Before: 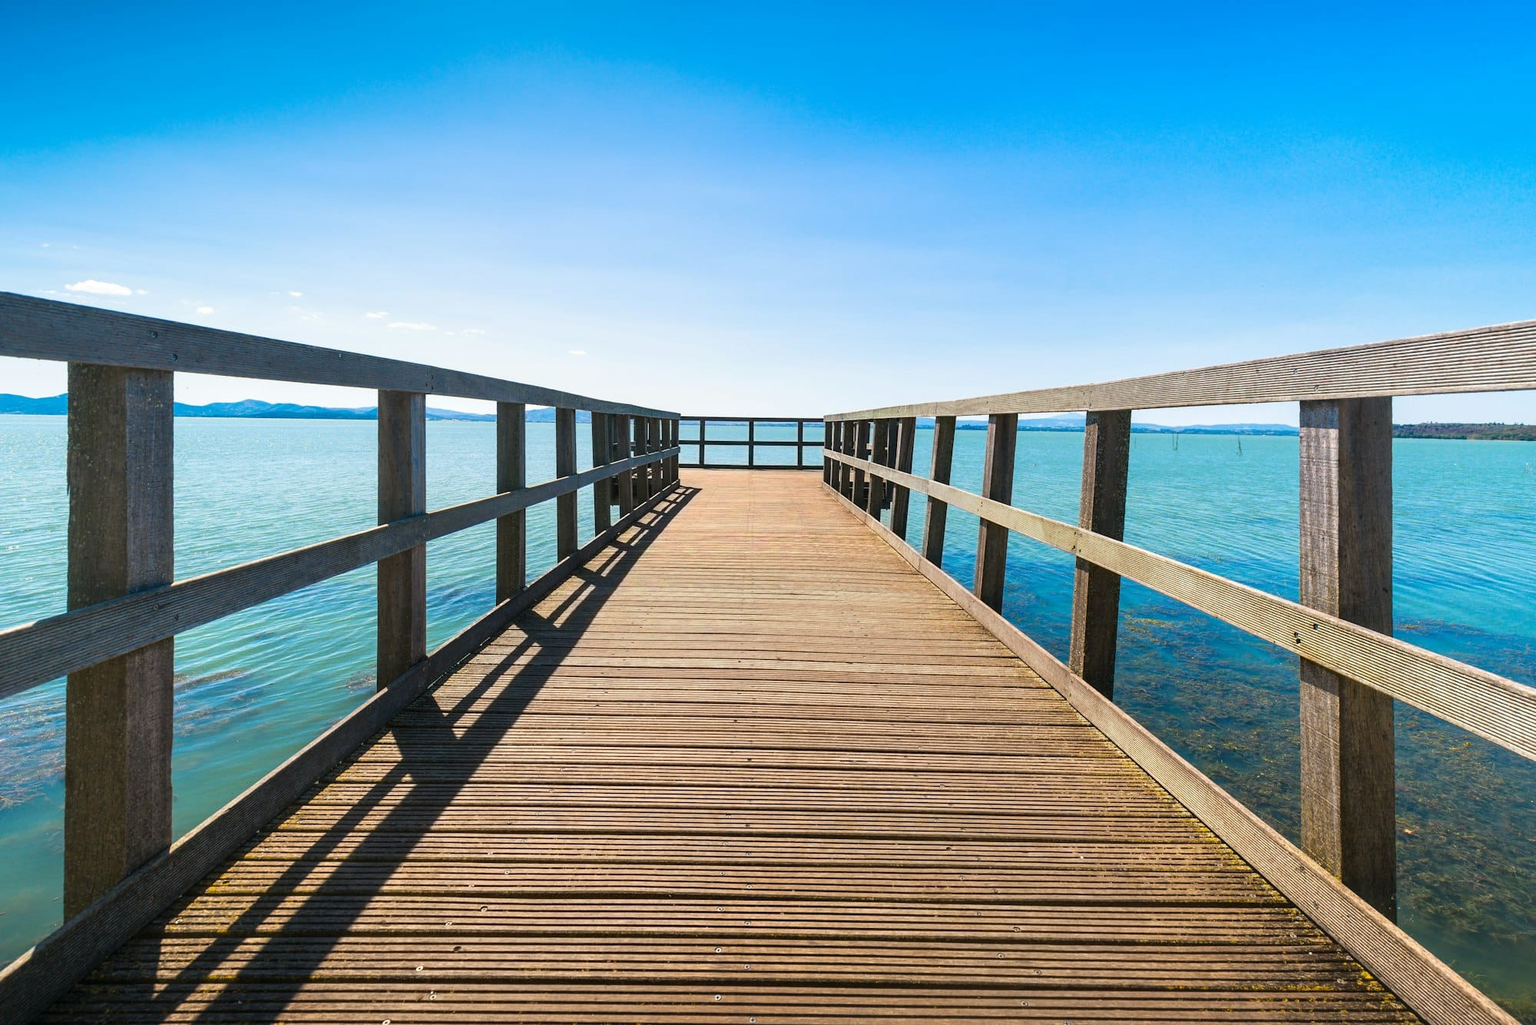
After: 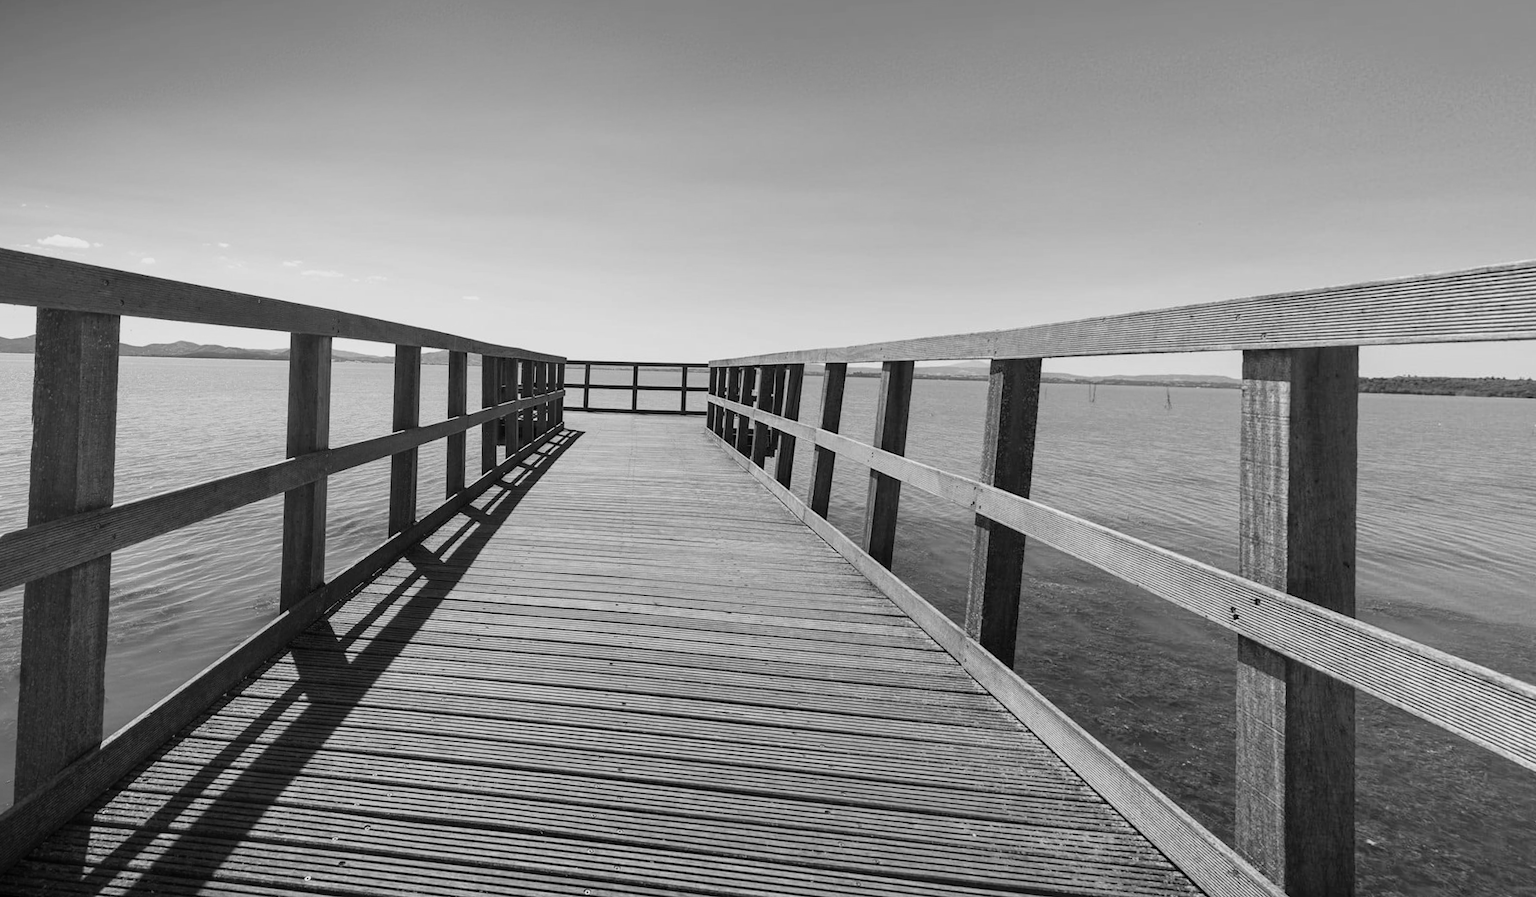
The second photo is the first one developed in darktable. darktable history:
monochrome: a 32, b 64, size 2.3
exposure: exposure -0.242 EV, compensate highlight preservation false
rotate and perspective: rotation 1.69°, lens shift (vertical) -0.023, lens shift (horizontal) -0.291, crop left 0.025, crop right 0.988, crop top 0.092, crop bottom 0.842
